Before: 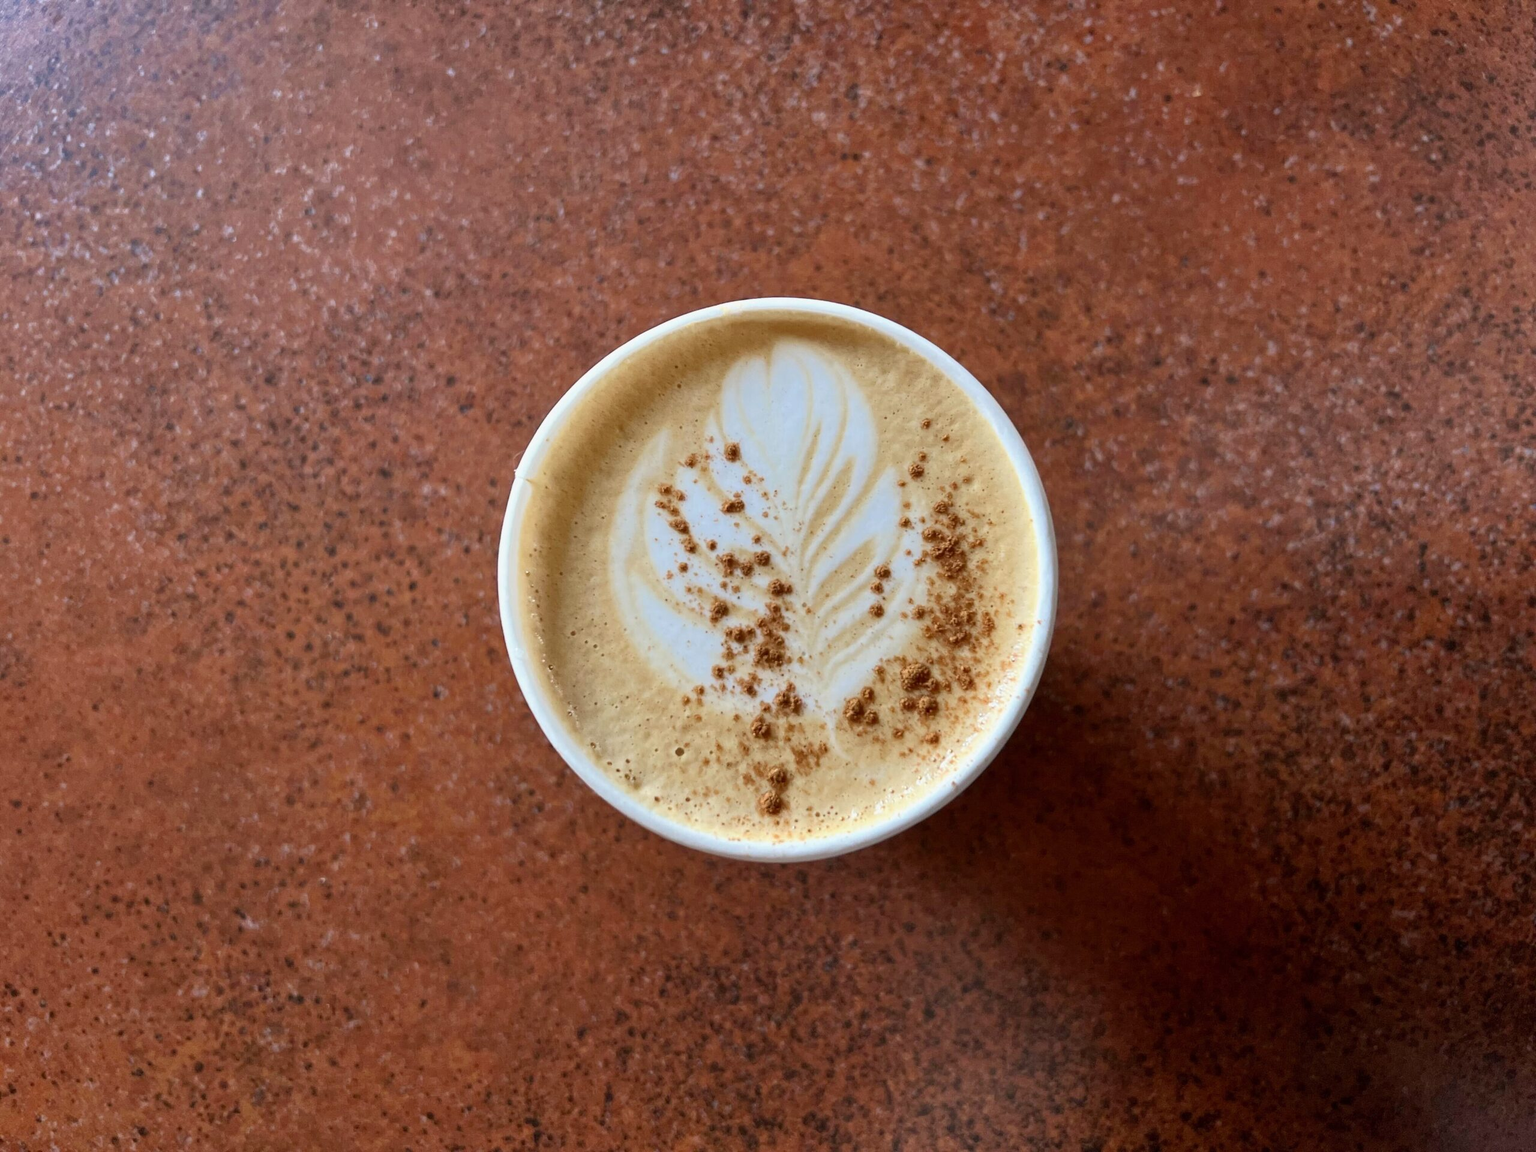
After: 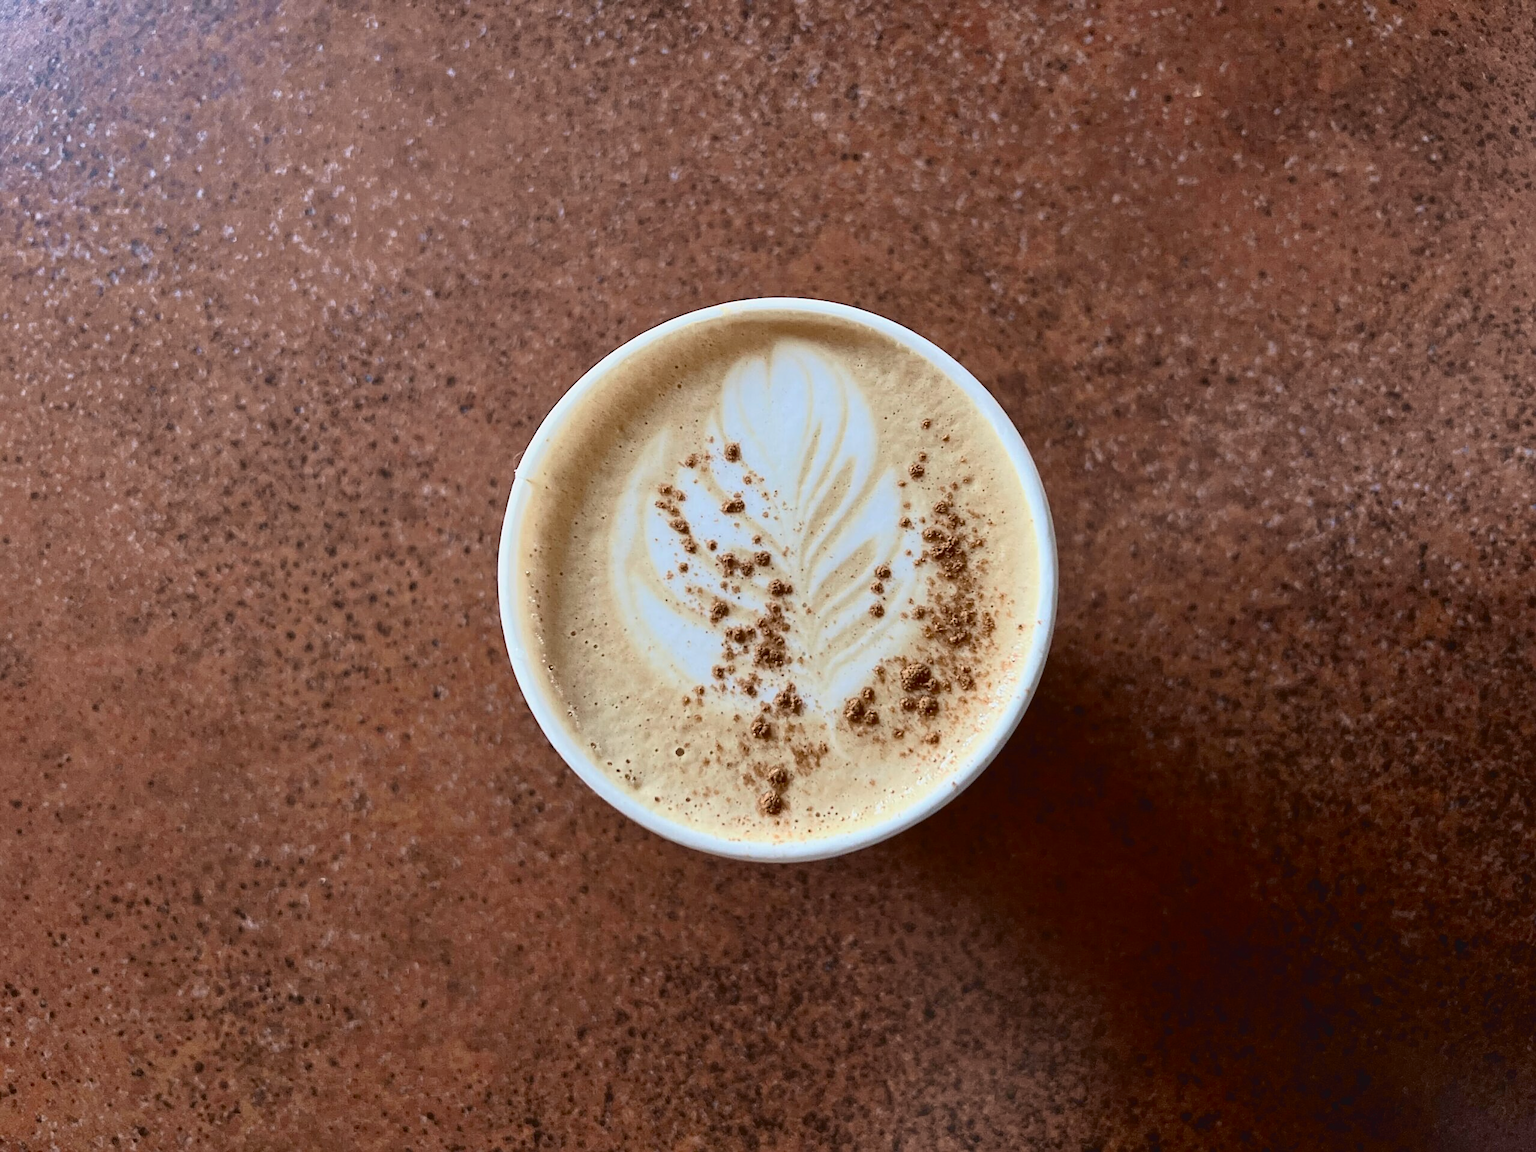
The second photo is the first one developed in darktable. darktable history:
color correction: saturation 0.85
sharpen: on, module defaults
tone curve: curves: ch0 [(0, 0.047) (0.15, 0.127) (0.46, 0.466) (0.751, 0.788) (1, 0.961)]; ch1 [(0, 0) (0.43, 0.408) (0.476, 0.469) (0.505, 0.501) (0.553, 0.557) (0.592, 0.58) (0.631, 0.625) (1, 1)]; ch2 [(0, 0) (0.505, 0.495) (0.55, 0.557) (0.583, 0.573) (1, 1)], color space Lab, independent channels, preserve colors none
